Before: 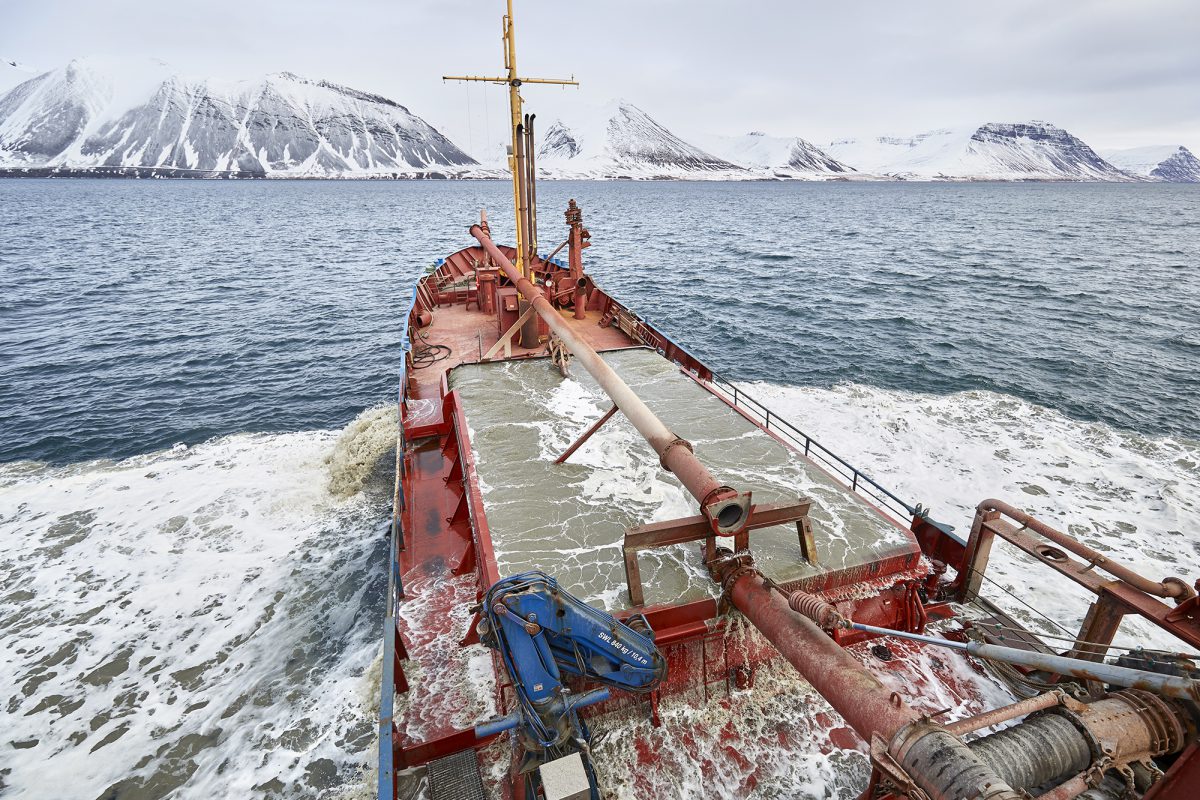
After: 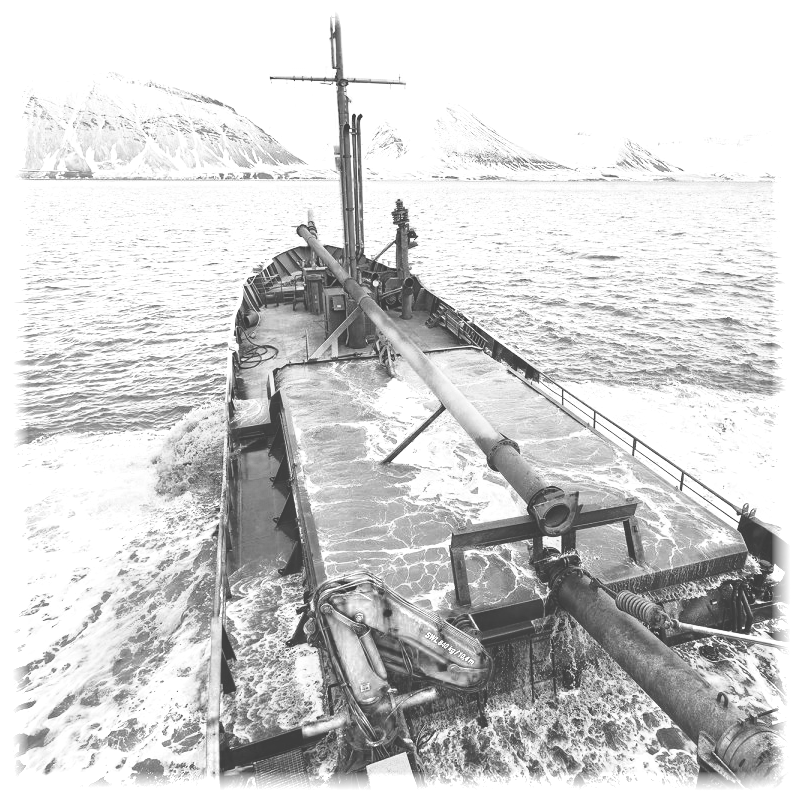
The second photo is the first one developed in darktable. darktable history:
exposure: black level correction -0.041, exposure 0.064 EV, compensate highlight preservation false
crop and rotate: left 14.436%, right 18.898%
color zones: curves: ch0 [(0.287, 0.048) (0.493, 0.484) (0.737, 0.816)]; ch1 [(0, 0) (0.143, 0) (0.286, 0) (0.429, 0) (0.571, 0) (0.714, 0) (0.857, 0)]
base curve: curves: ch0 [(0, 0) (0.028, 0.03) (0.121, 0.232) (0.46, 0.748) (0.859, 0.968) (1, 1)], preserve colors none
vignetting: fall-off start 93%, fall-off radius 5%, brightness 1, saturation -0.49, automatic ratio true, width/height ratio 1.332, shape 0.04, unbound false
color balance: lift [1, 1.011, 0.999, 0.989], gamma [1.109, 1.045, 1.039, 0.955], gain [0.917, 0.936, 0.952, 1.064], contrast 2.32%, contrast fulcrum 19%, output saturation 101%
